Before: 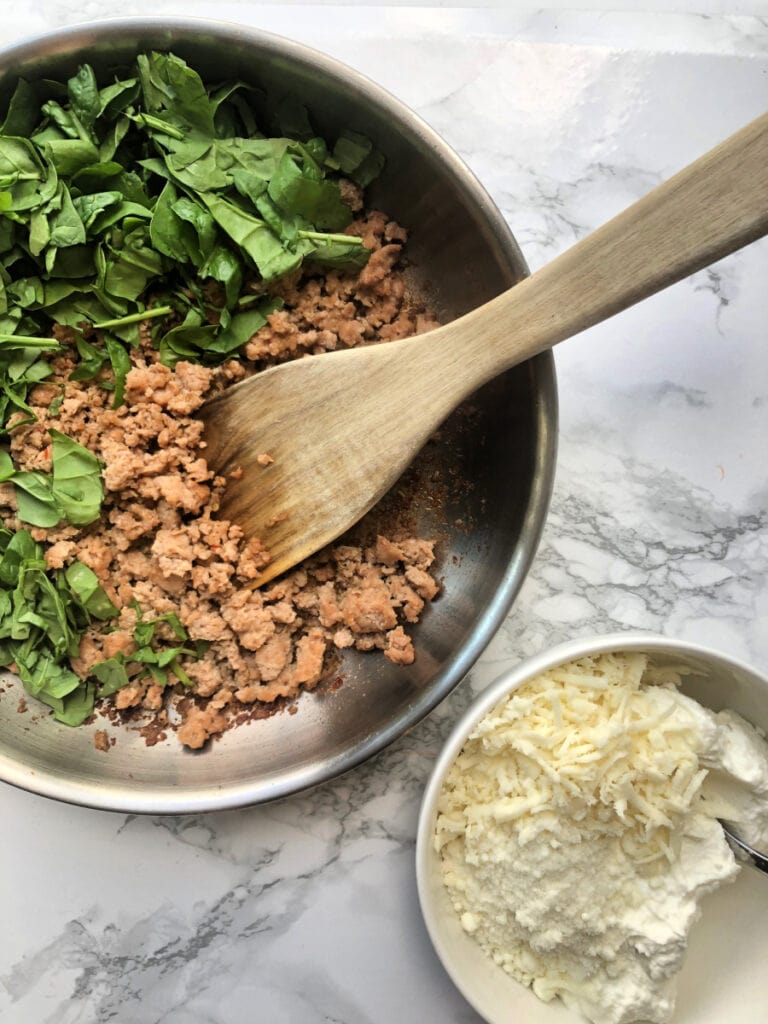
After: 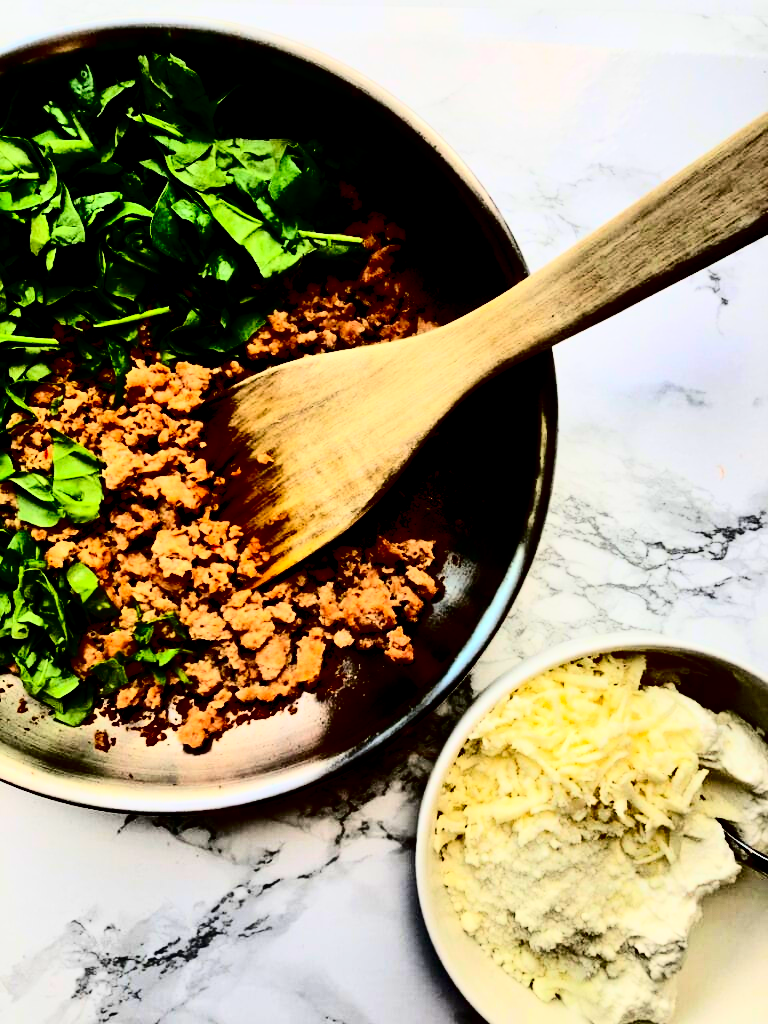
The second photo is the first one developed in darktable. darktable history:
filmic rgb: black relative exposure -5.13 EV, white relative exposure 3.53 EV, threshold 5.96 EV, hardness 3.16, contrast 1.383, highlights saturation mix -28.76%, color science v6 (2022), enable highlight reconstruction true
contrast brightness saturation: contrast 0.783, brightness -0.991, saturation 0.99
